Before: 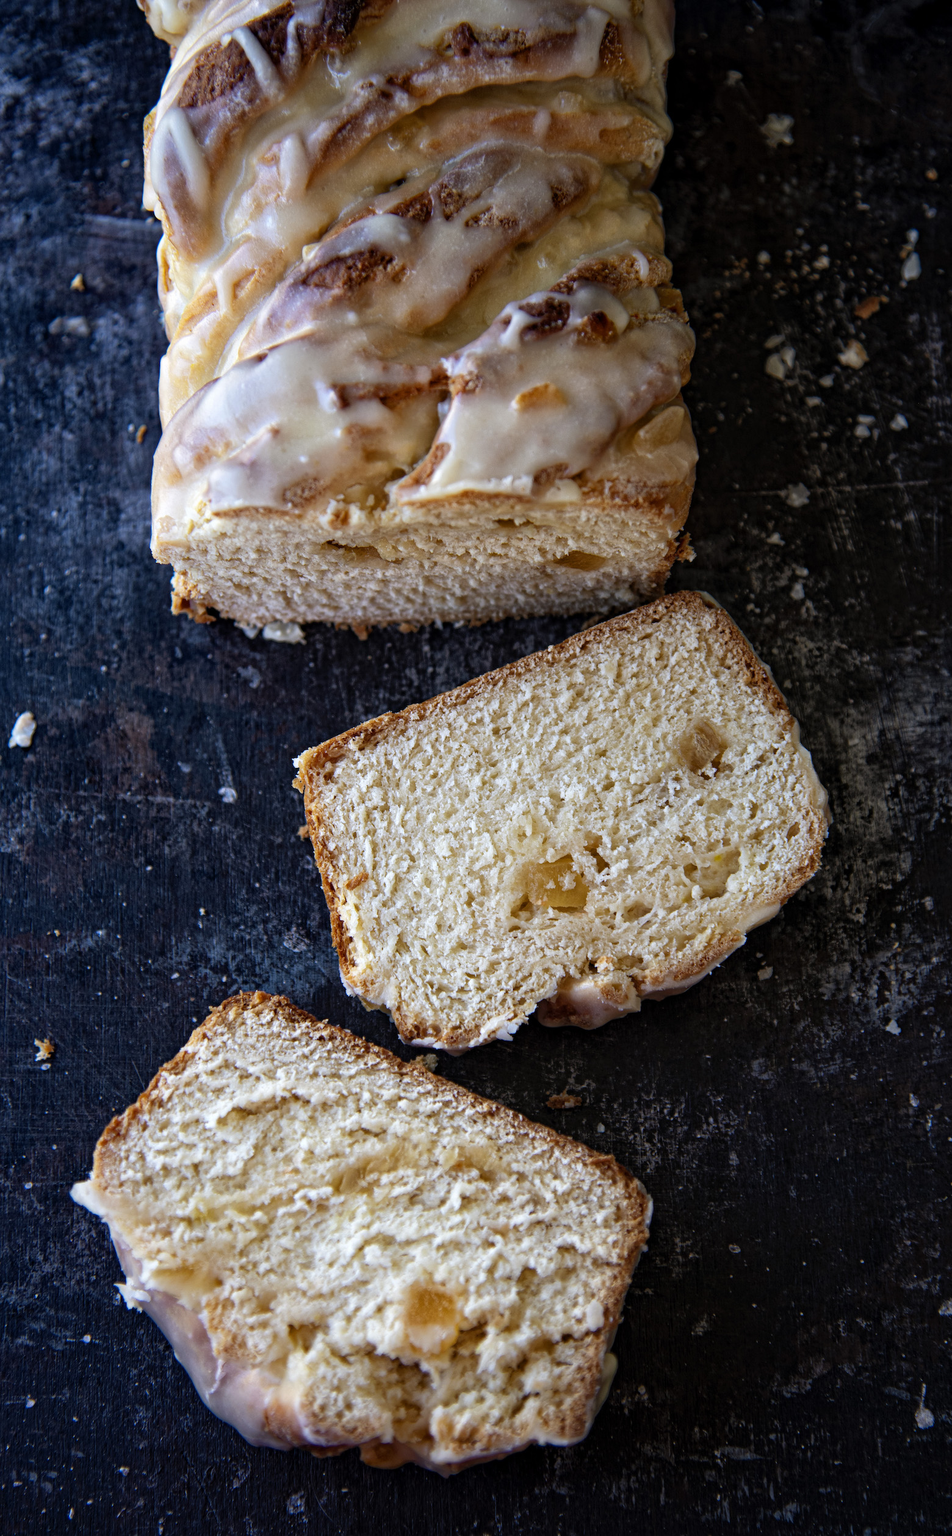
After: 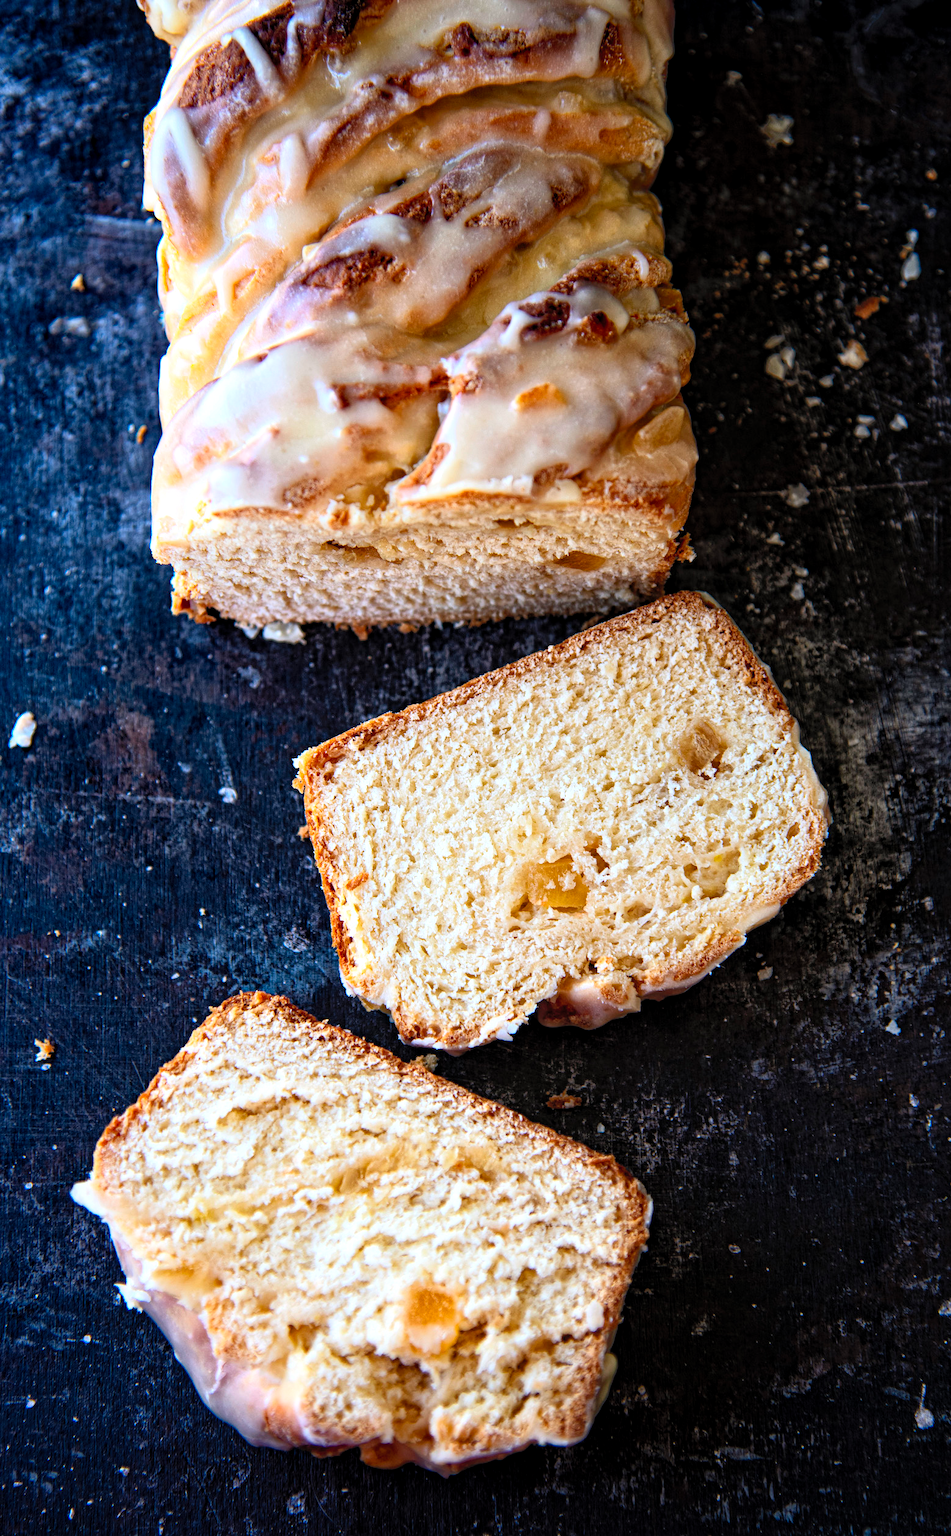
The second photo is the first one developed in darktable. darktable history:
contrast brightness saturation: contrast 0.244, brightness 0.264, saturation 0.379
local contrast: highlights 107%, shadows 99%, detail 119%, midtone range 0.2
